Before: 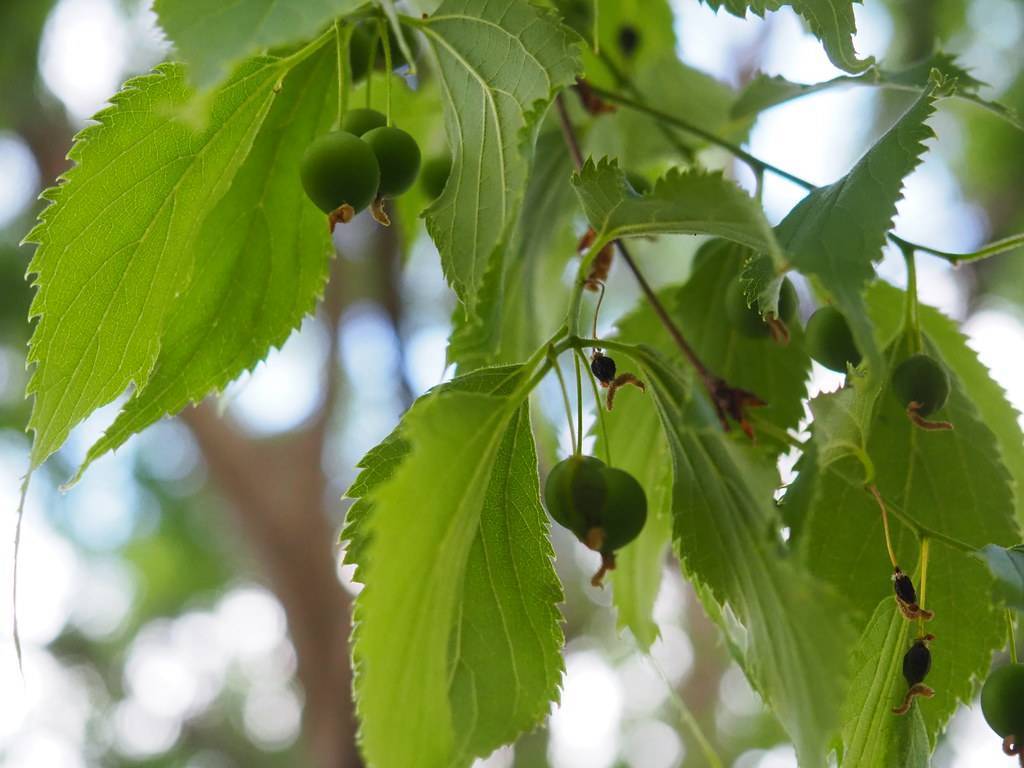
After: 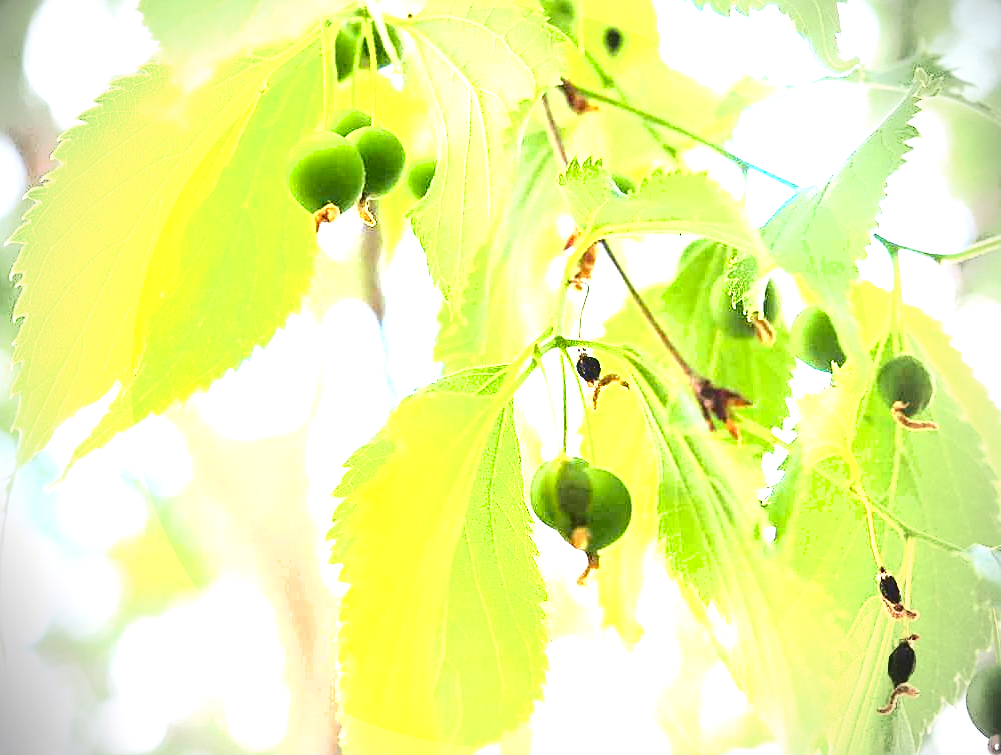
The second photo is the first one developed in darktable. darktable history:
shadows and highlights: shadows 29.27, highlights -29.65, low approximation 0.01, soften with gaussian
tone curve: curves: ch0 [(0, 0.014) (0.036, 0.047) (0.15, 0.156) (0.27, 0.258) (0.511, 0.506) (0.761, 0.741) (1, 0.919)]; ch1 [(0, 0) (0.179, 0.173) (0.322, 0.32) (0.429, 0.431) (0.502, 0.5) (0.519, 0.522) (0.562, 0.575) (0.631, 0.65) (0.72, 0.692) (1, 1)]; ch2 [(0, 0) (0.29, 0.295) (0.404, 0.436) (0.497, 0.498) (0.533, 0.556) (0.599, 0.607) (0.696, 0.707) (1, 1)], color space Lab, linked channels, preserve colors none
crop and rotate: left 1.467%, right 0.728%, bottom 1.688%
sharpen: on, module defaults
contrast brightness saturation: saturation -0.05
vignetting: fall-off start 73.87%, brightness -0.62, saturation -0.67, unbound false
exposure: black level correction 0, exposure 4.038 EV, compensate highlight preservation false
